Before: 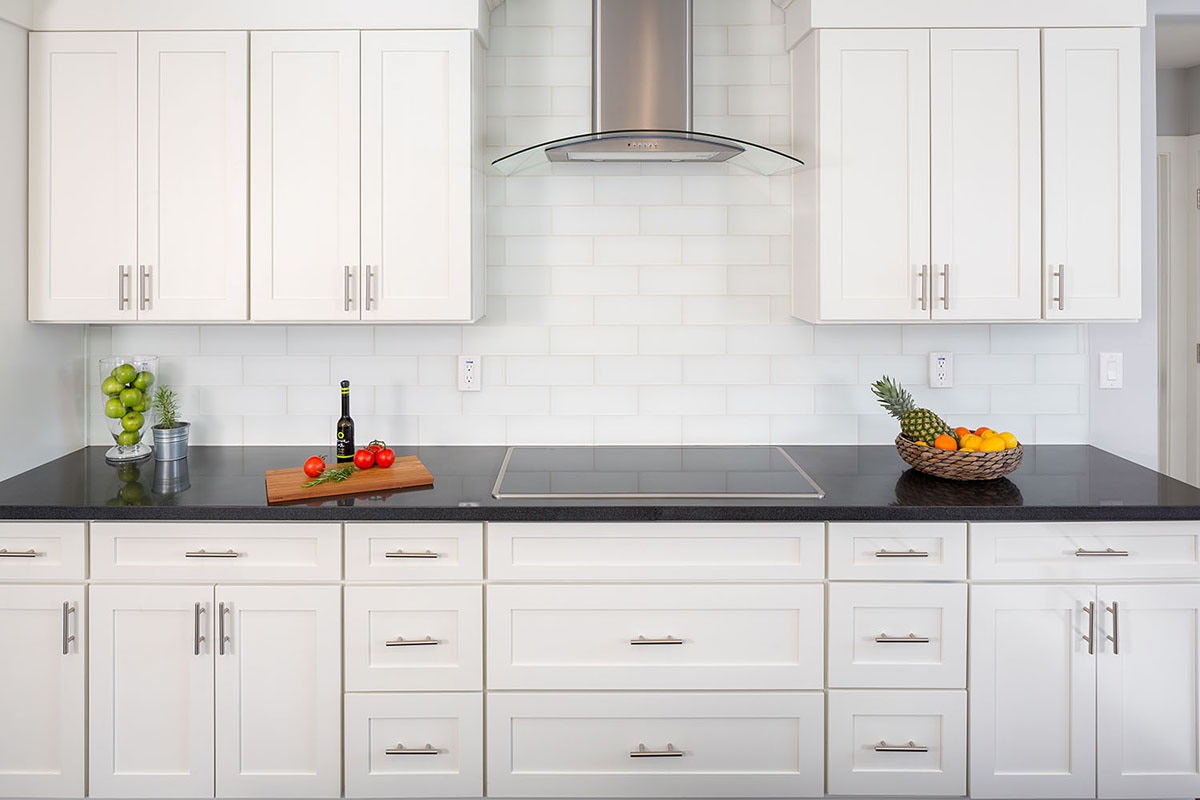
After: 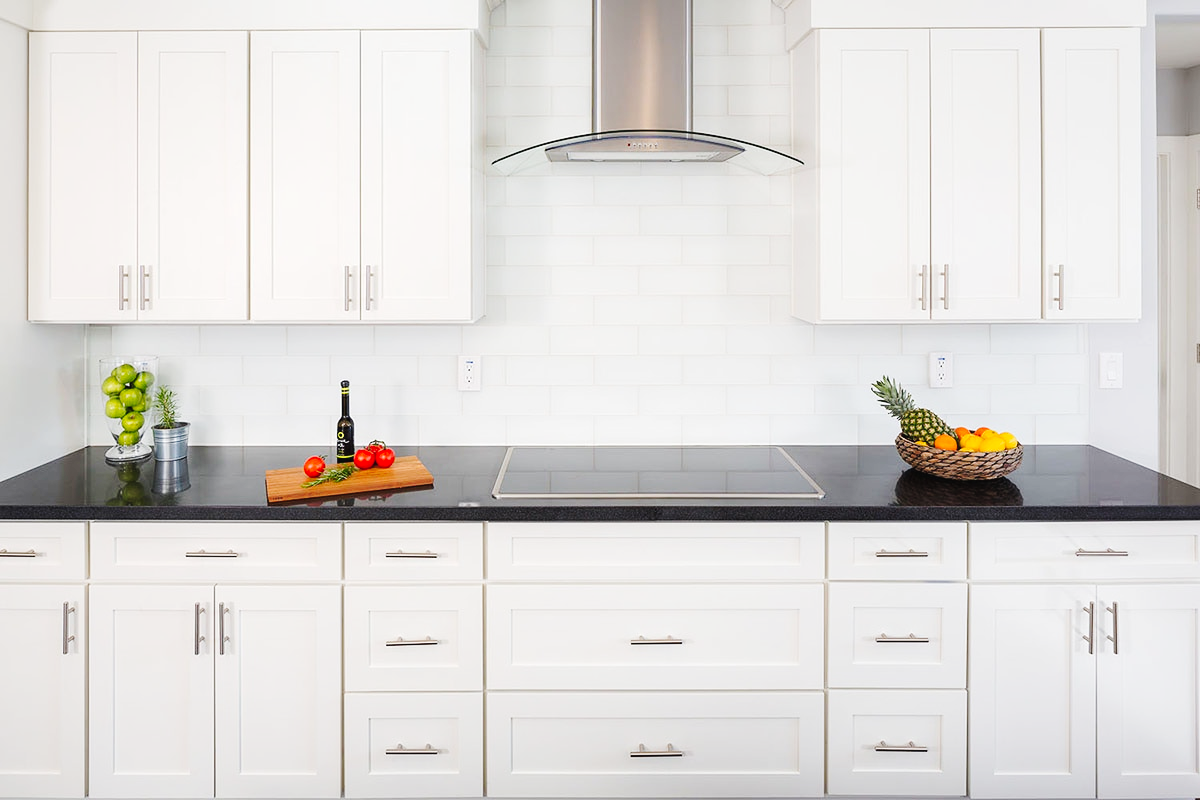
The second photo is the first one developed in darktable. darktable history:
tone curve: curves: ch0 [(0, 0.023) (0.103, 0.087) (0.295, 0.297) (0.445, 0.531) (0.553, 0.665) (0.735, 0.843) (0.994, 1)]; ch1 [(0, 0) (0.414, 0.395) (0.447, 0.447) (0.485, 0.5) (0.512, 0.524) (0.542, 0.581) (0.581, 0.632) (0.646, 0.715) (1, 1)]; ch2 [(0, 0) (0.369, 0.388) (0.449, 0.431) (0.478, 0.471) (0.516, 0.517) (0.579, 0.624) (0.674, 0.775) (1, 1)], preserve colors none
